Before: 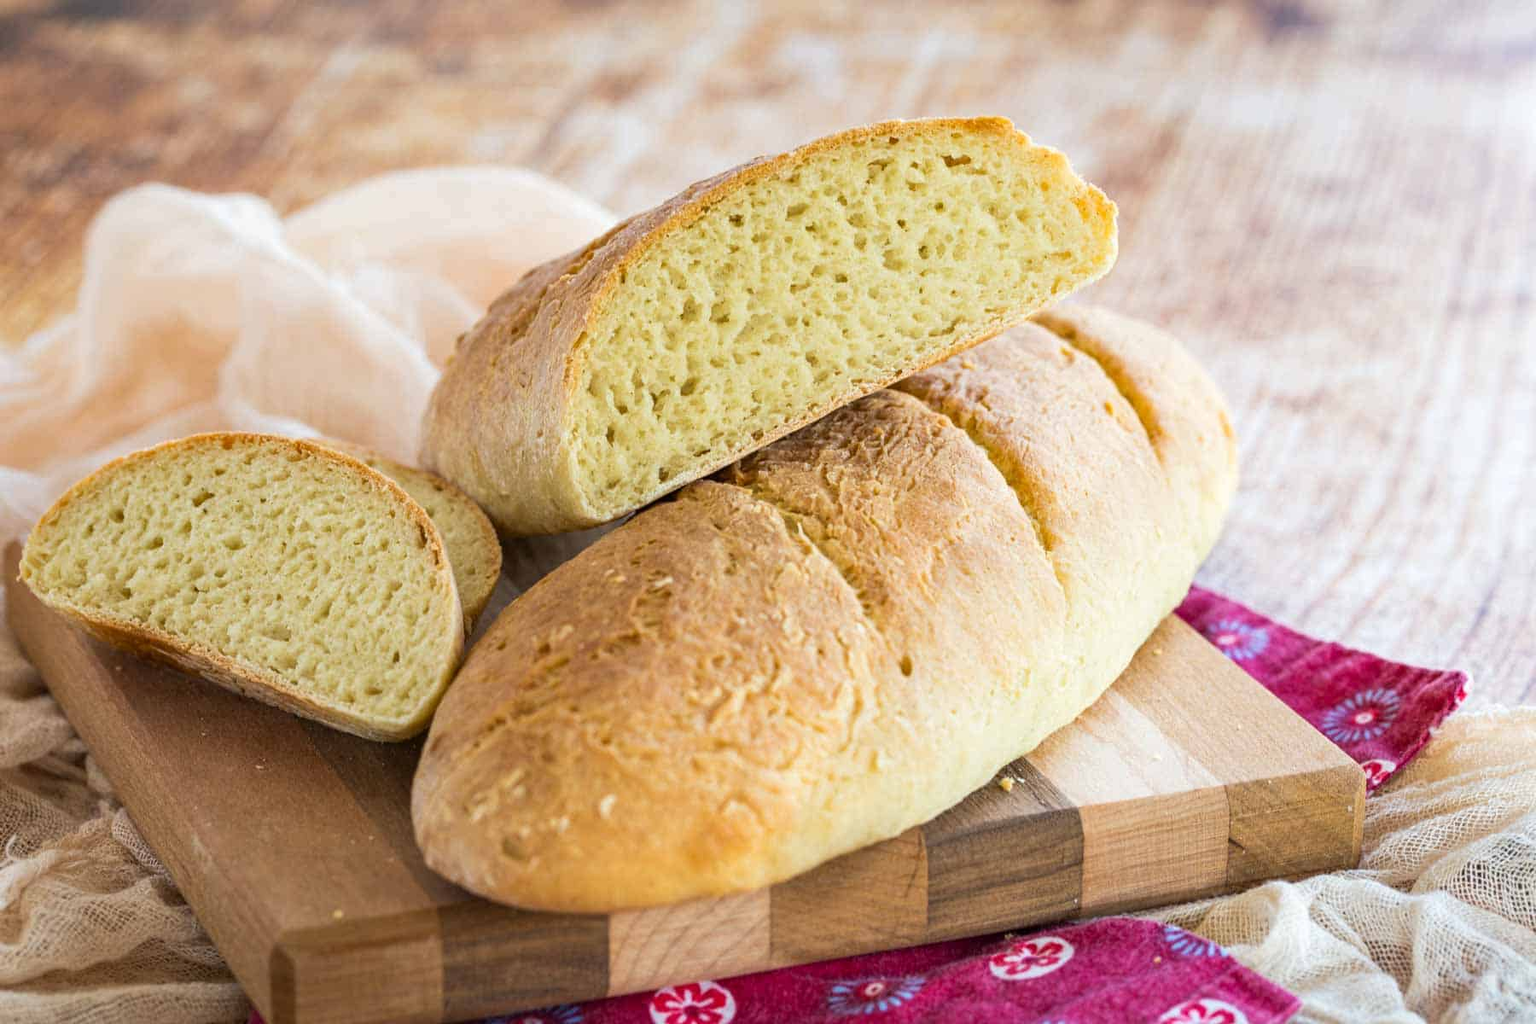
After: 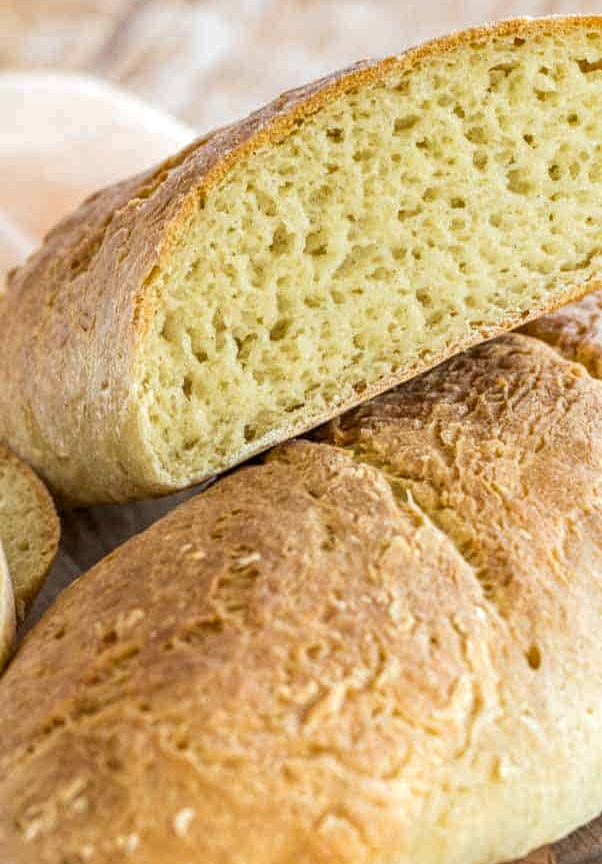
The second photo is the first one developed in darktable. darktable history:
local contrast: highlights 91%, shadows 86%, detail 160%, midtone range 0.2
crop and rotate: left 29.363%, top 10.265%, right 37.154%, bottom 17.705%
